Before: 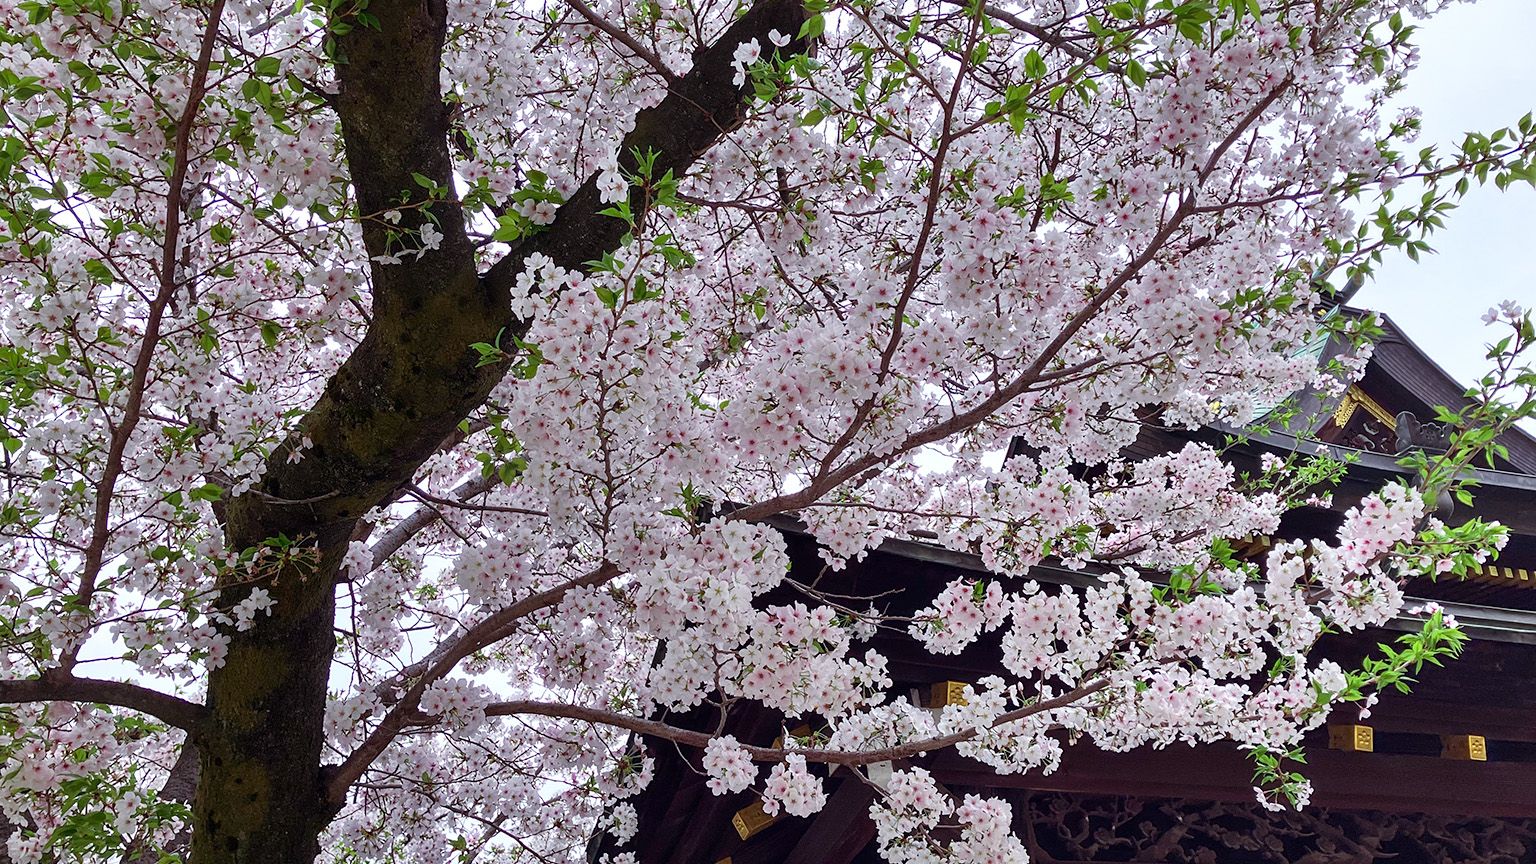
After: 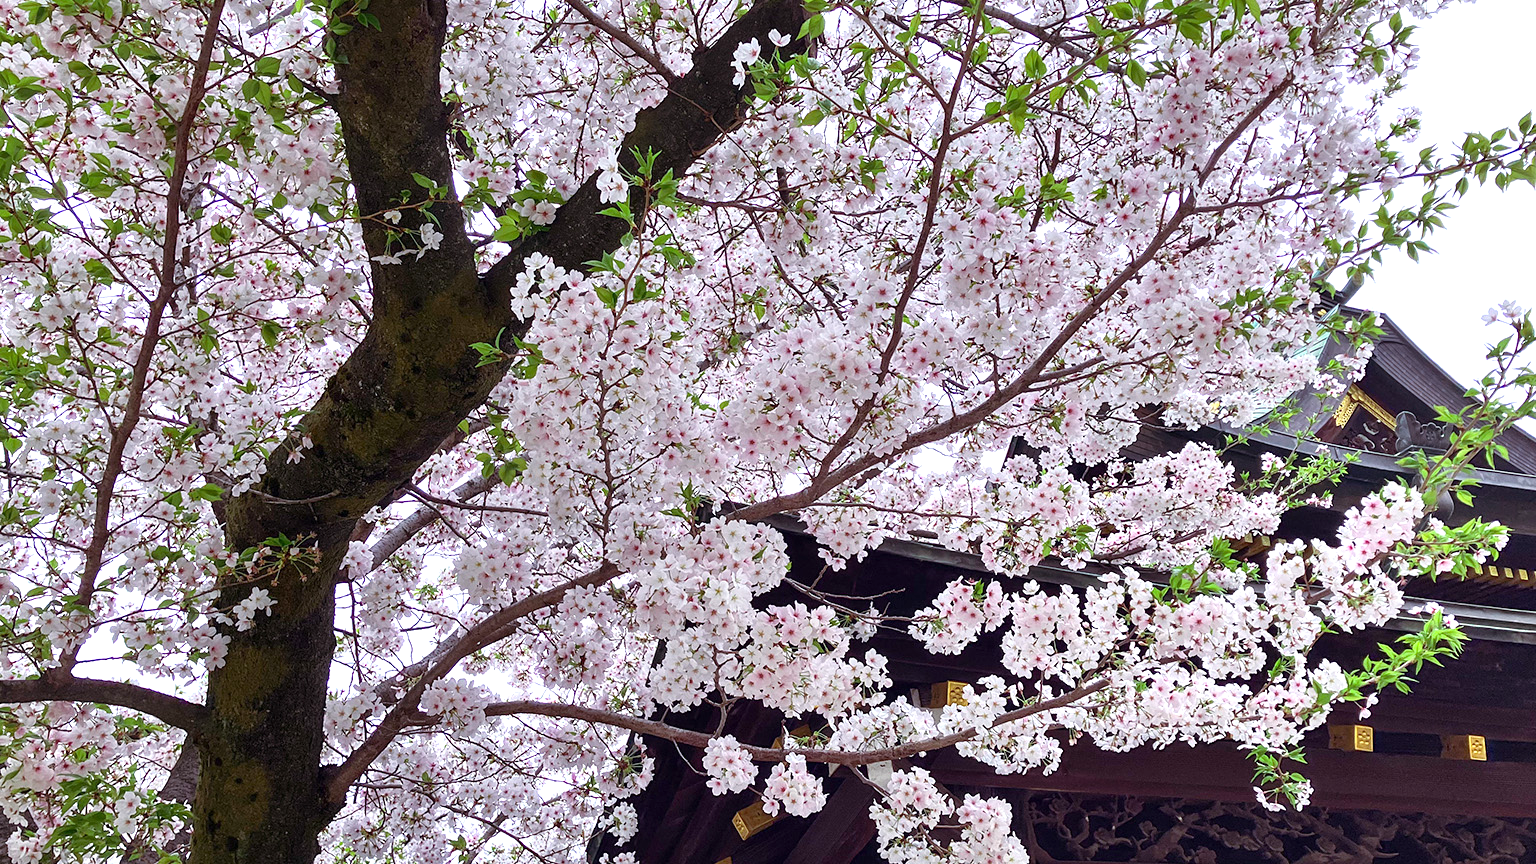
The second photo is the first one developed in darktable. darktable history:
base curve: preserve colors none
exposure: exposure 0.515 EV, compensate highlight preservation false
